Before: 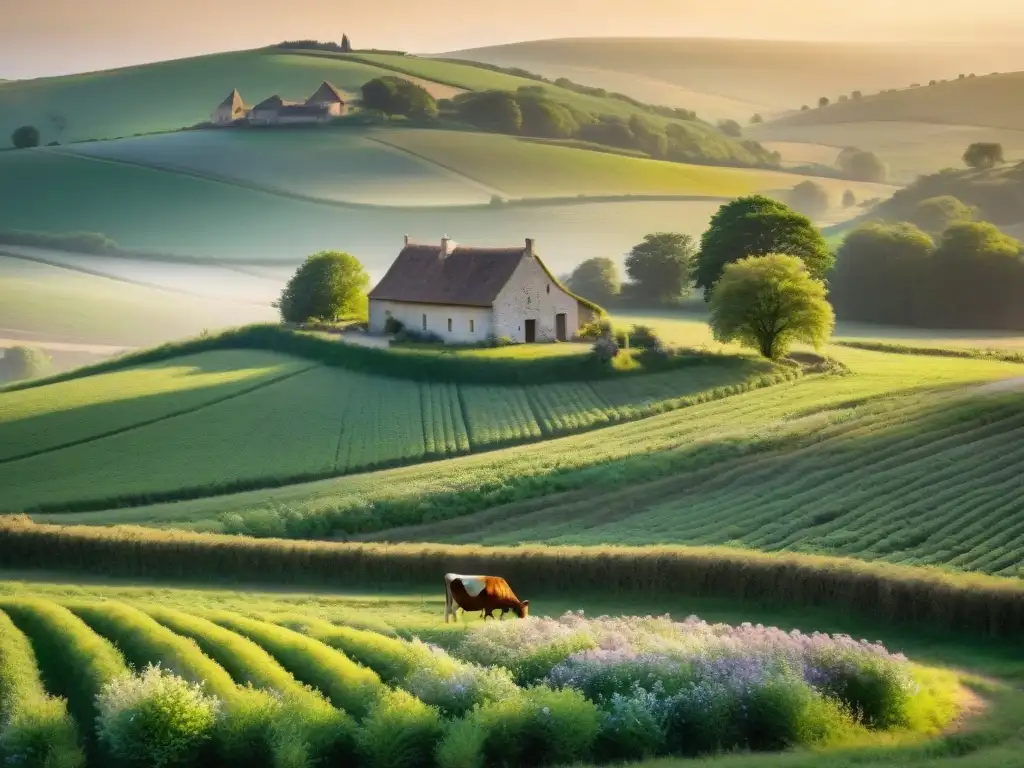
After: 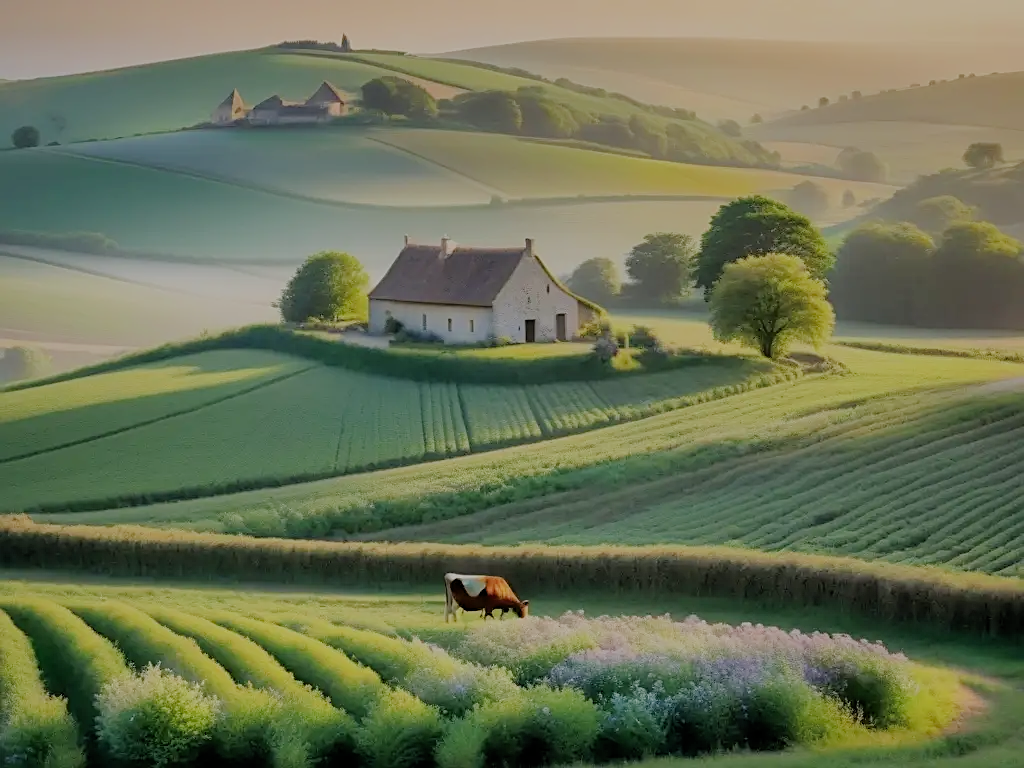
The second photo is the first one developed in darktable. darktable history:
filmic rgb: black relative exposure -7.07 EV, white relative exposure 5.98 EV, target black luminance 0%, hardness 2.77, latitude 62.02%, contrast 0.692, highlights saturation mix 10.9%, shadows ↔ highlights balance -0.133%
sharpen: on, module defaults
